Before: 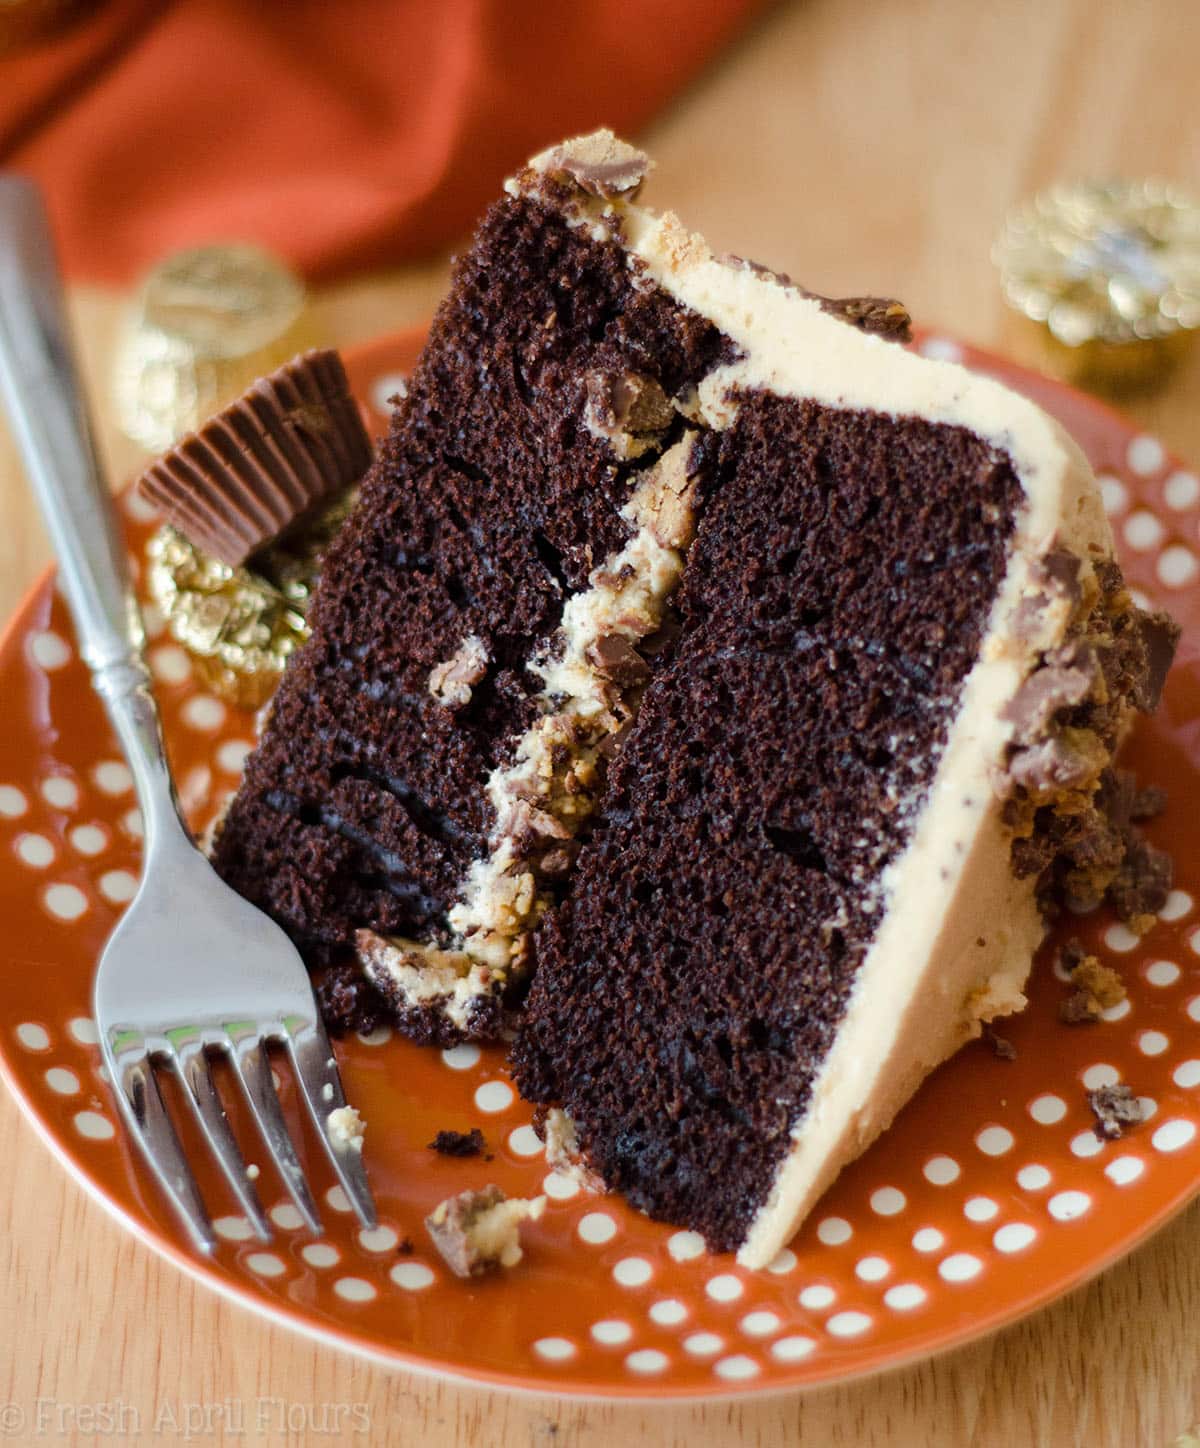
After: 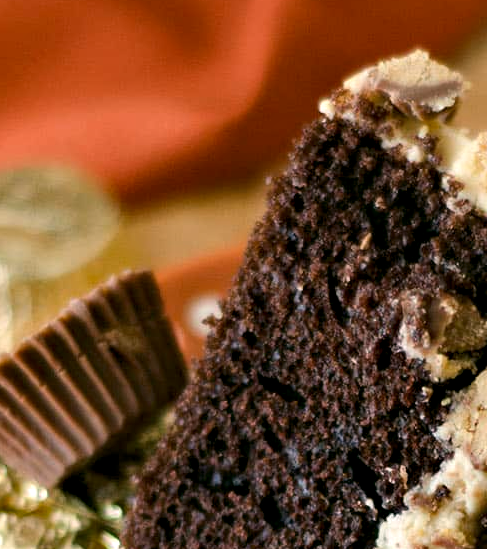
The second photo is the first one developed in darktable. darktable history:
color correction: highlights a* 4.02, highlights b* 4.98, shadows a* -7.55, shadows b* 4.98
contrast equalizer: y [[0.514, 0.573, 0.581, 0.508, 0.5, 0.5], [0.5 ×6], [0.5 ×6], [0 ×6], [0 ×6]]
crop: left 15.452%, top 5.459%, right 43.956%, bottom 56.62%
